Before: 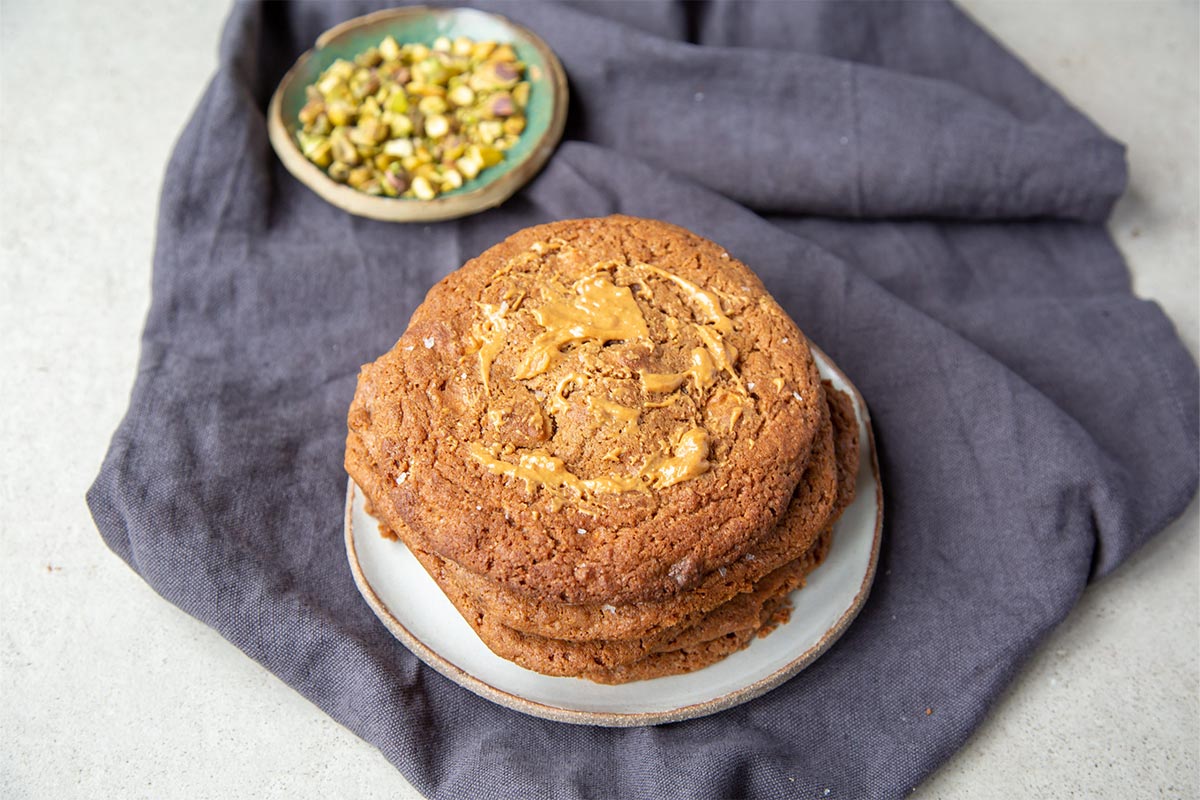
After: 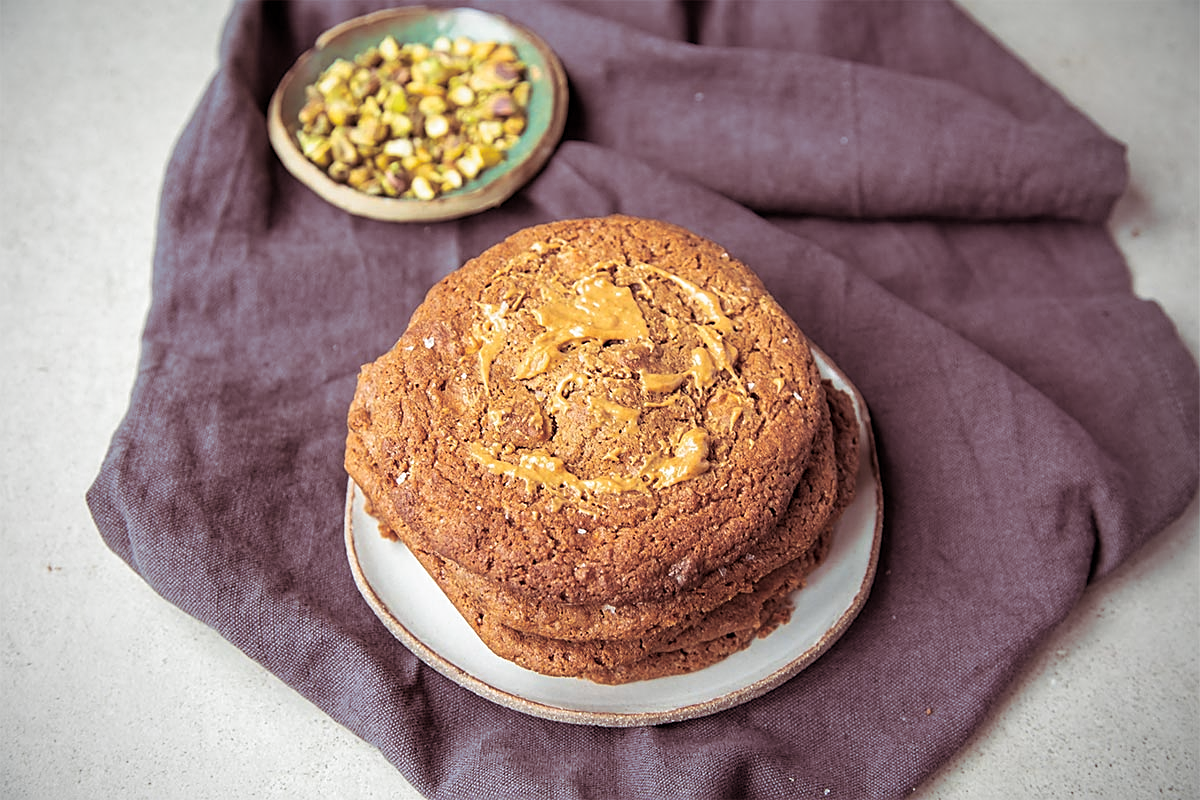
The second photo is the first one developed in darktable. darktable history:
split-toning: shadows › saturation 0.41, highlights › saturation 0, compress 33.55%
sharpen: on, module defaults
vignetting: on, module defaults
tone equalizer: on, module defaults
